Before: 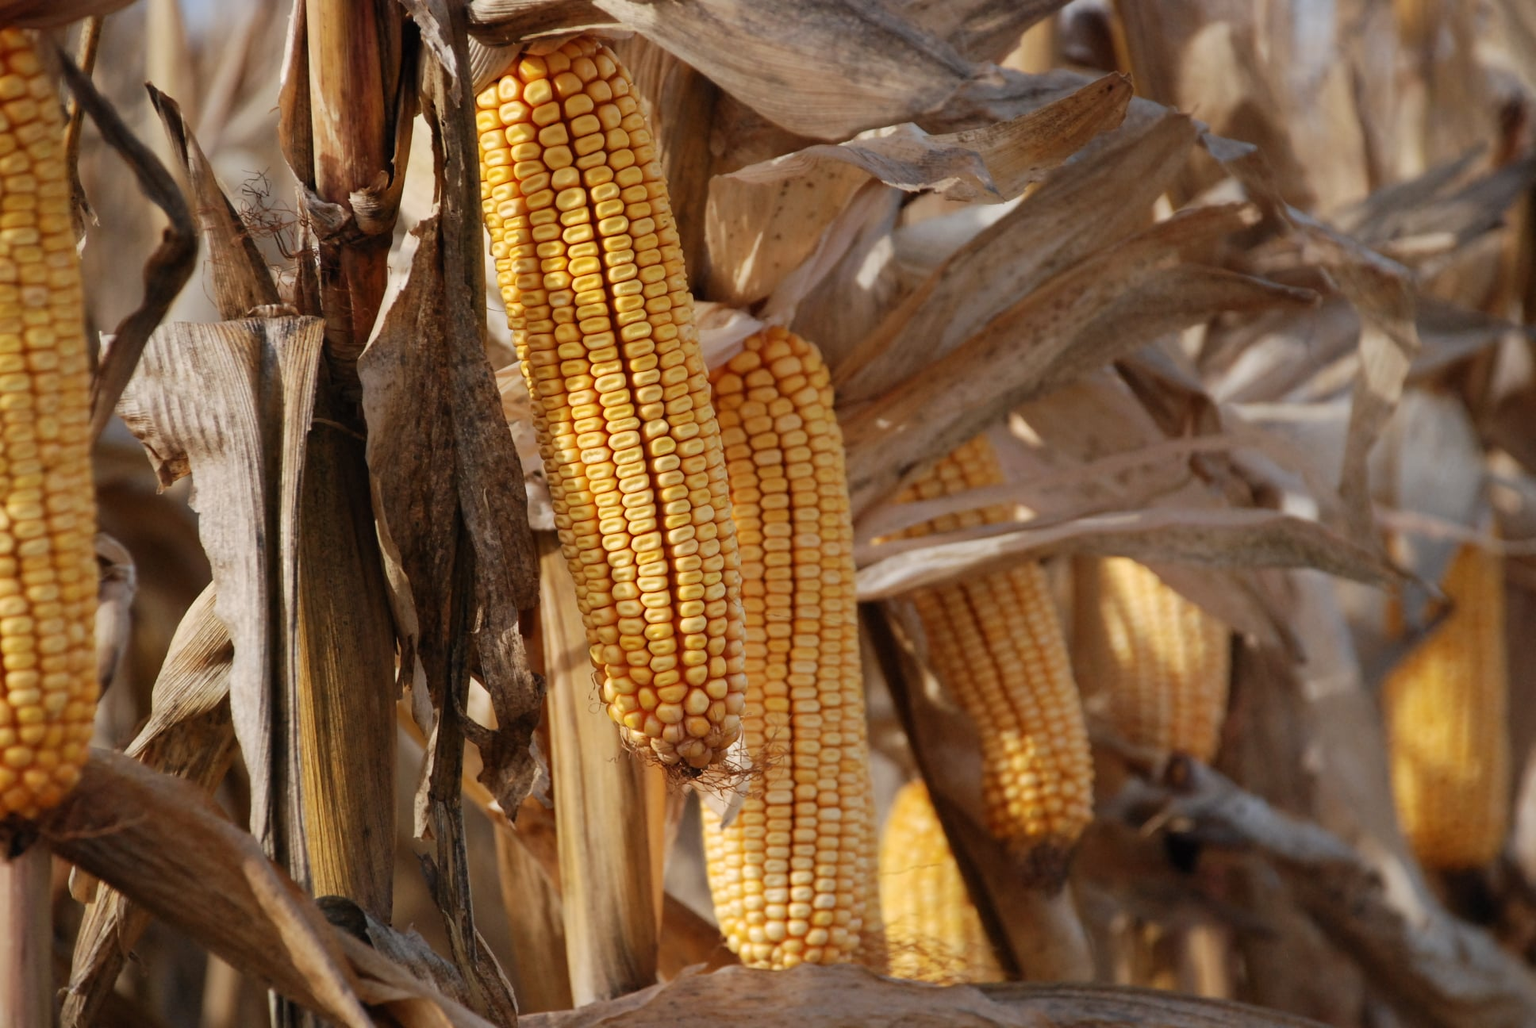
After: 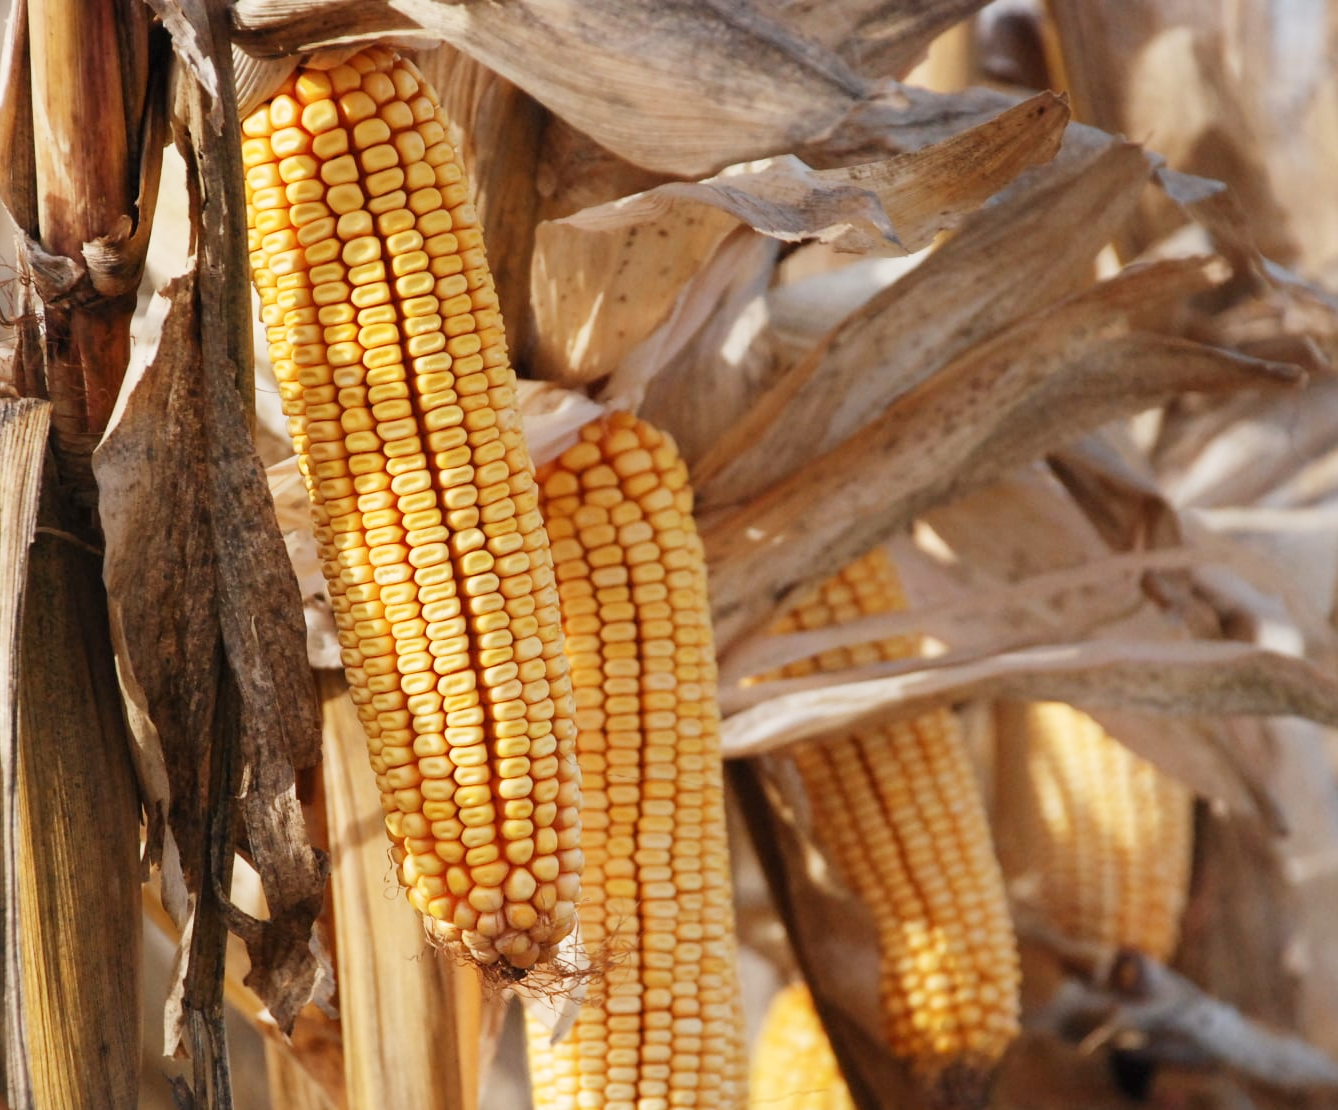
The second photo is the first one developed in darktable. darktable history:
crop: left 18.508%, right 12.379%, bottom 14.29%
base curve: curves: ch0 [(0, 0) (0.204, 0.334) (0.55, 0.733) (1, 1)], preserve colors none
